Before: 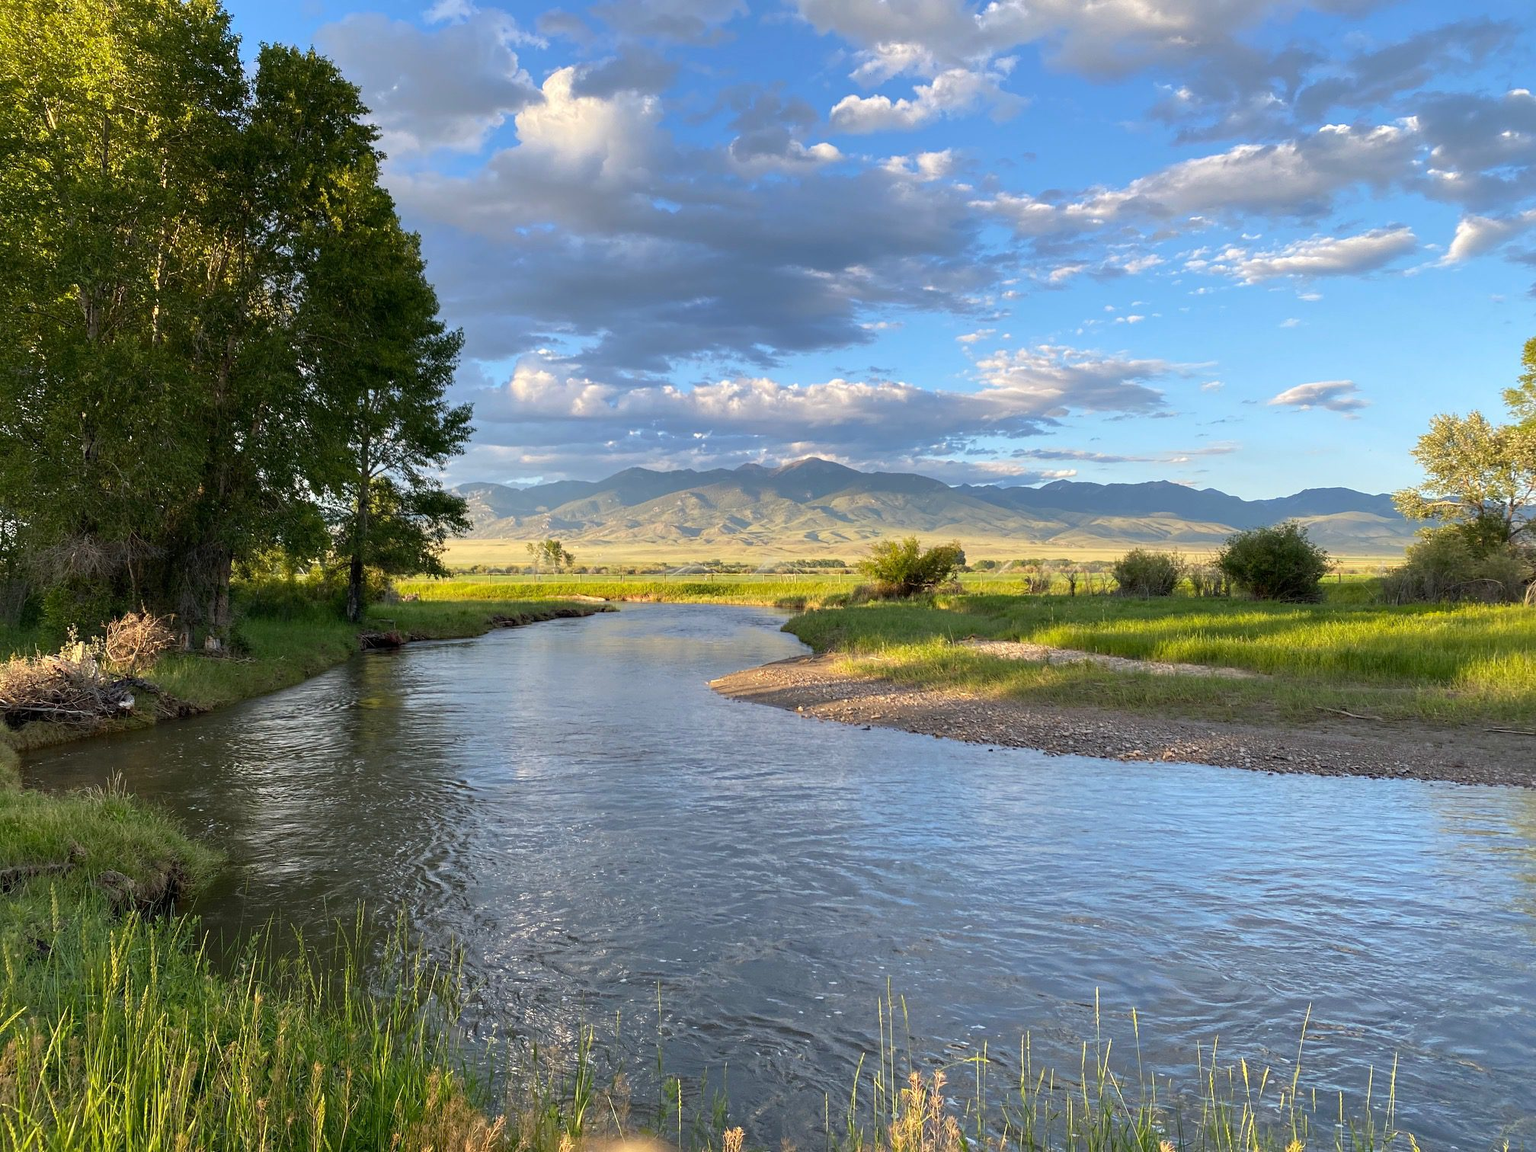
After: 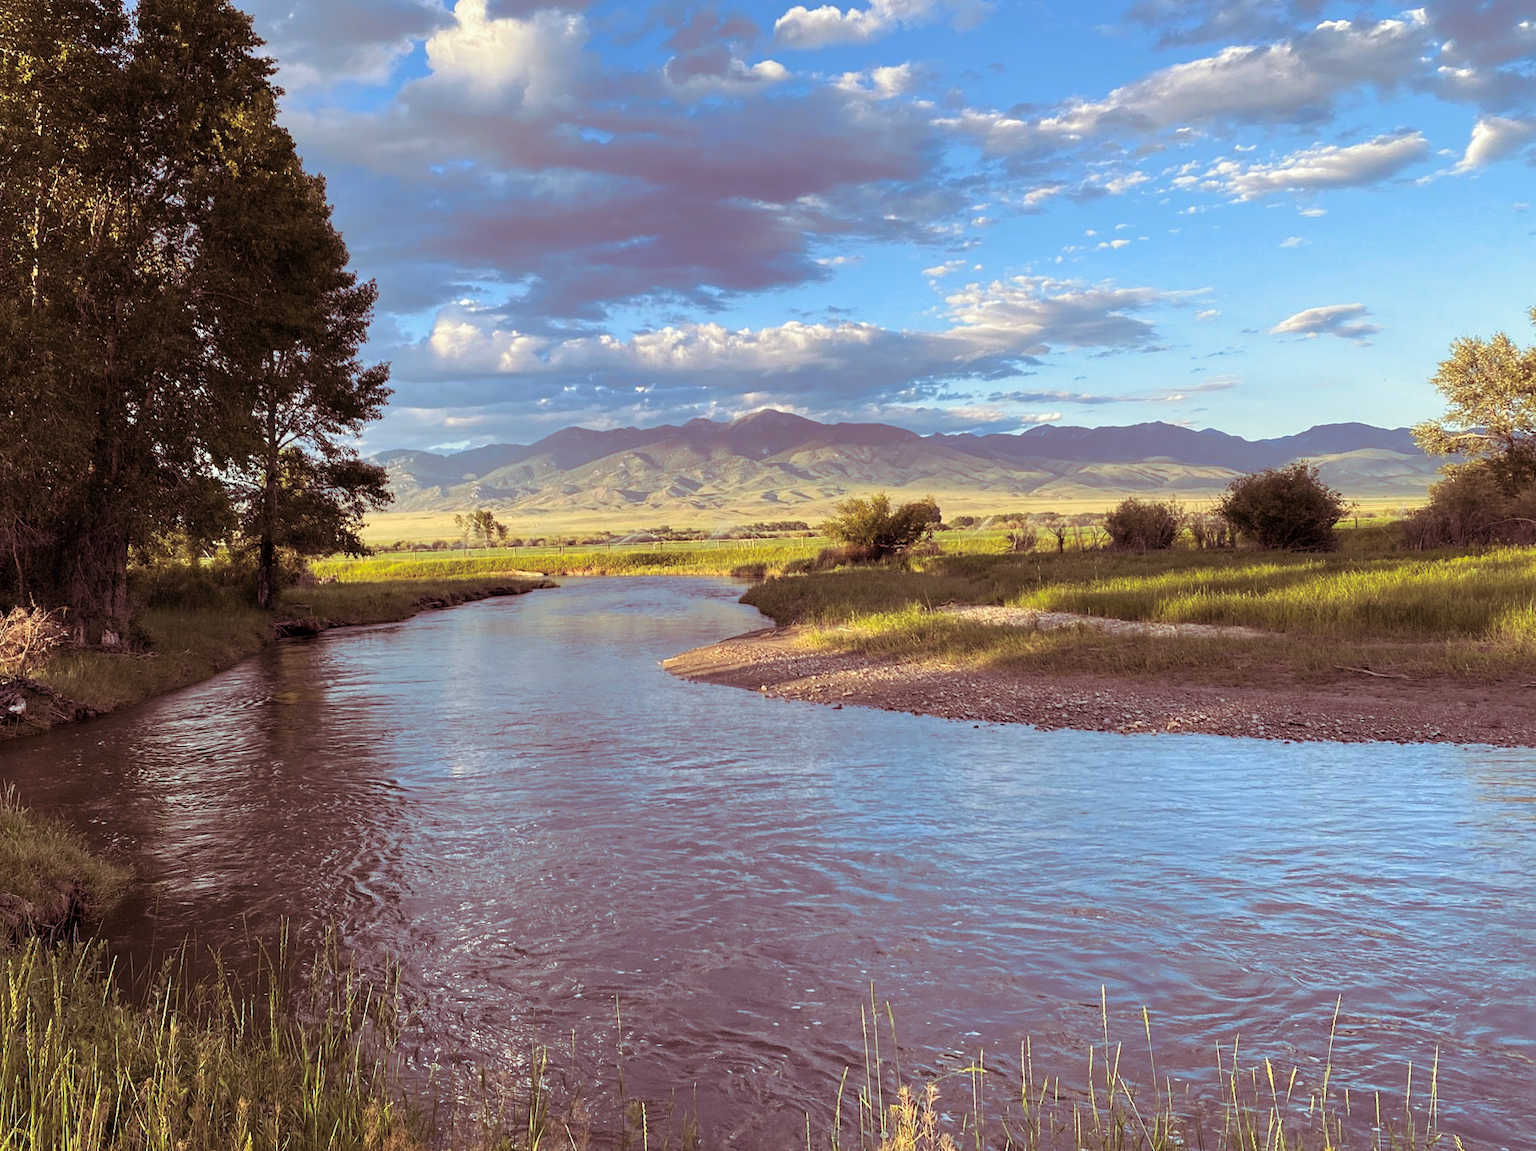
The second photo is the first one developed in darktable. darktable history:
crop and rotate: angle 1.96°, left 5.673%, top 5.673%
split-toning: shadows › hue 360°
base curve: preserve colors none
